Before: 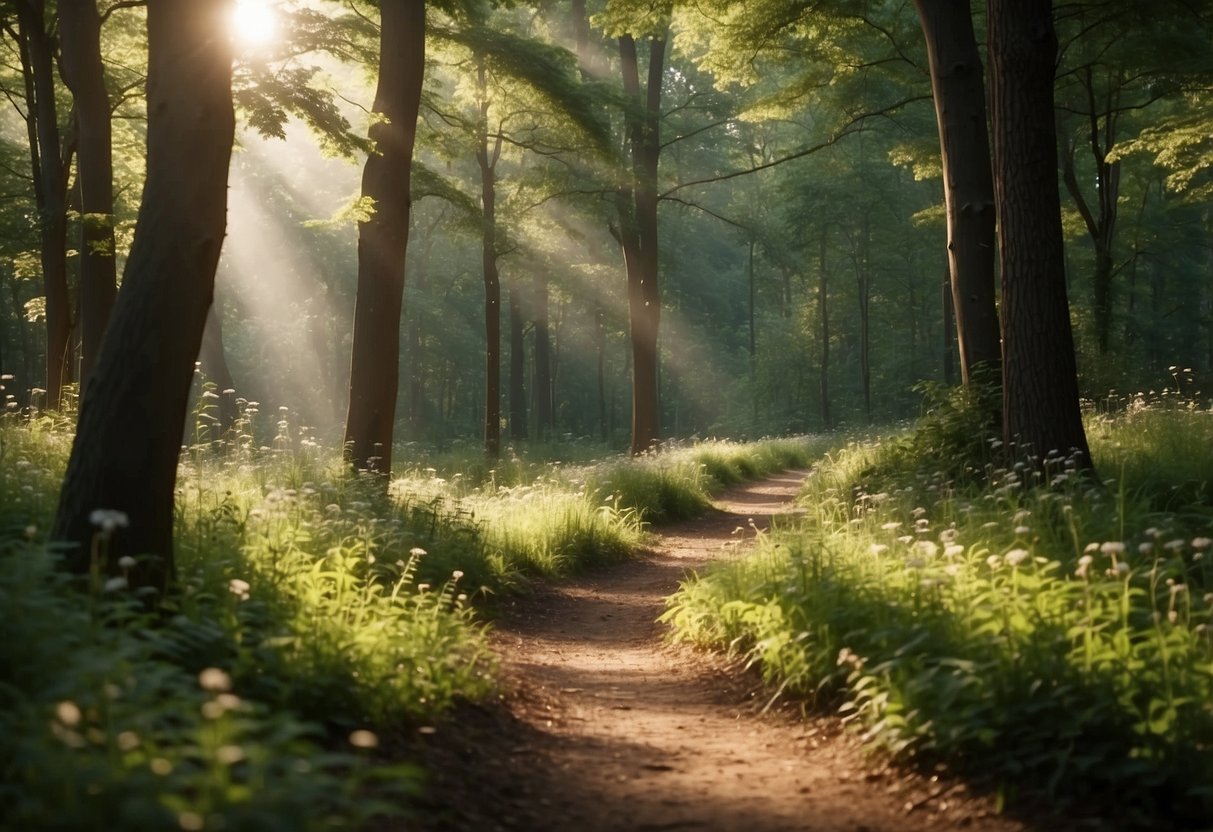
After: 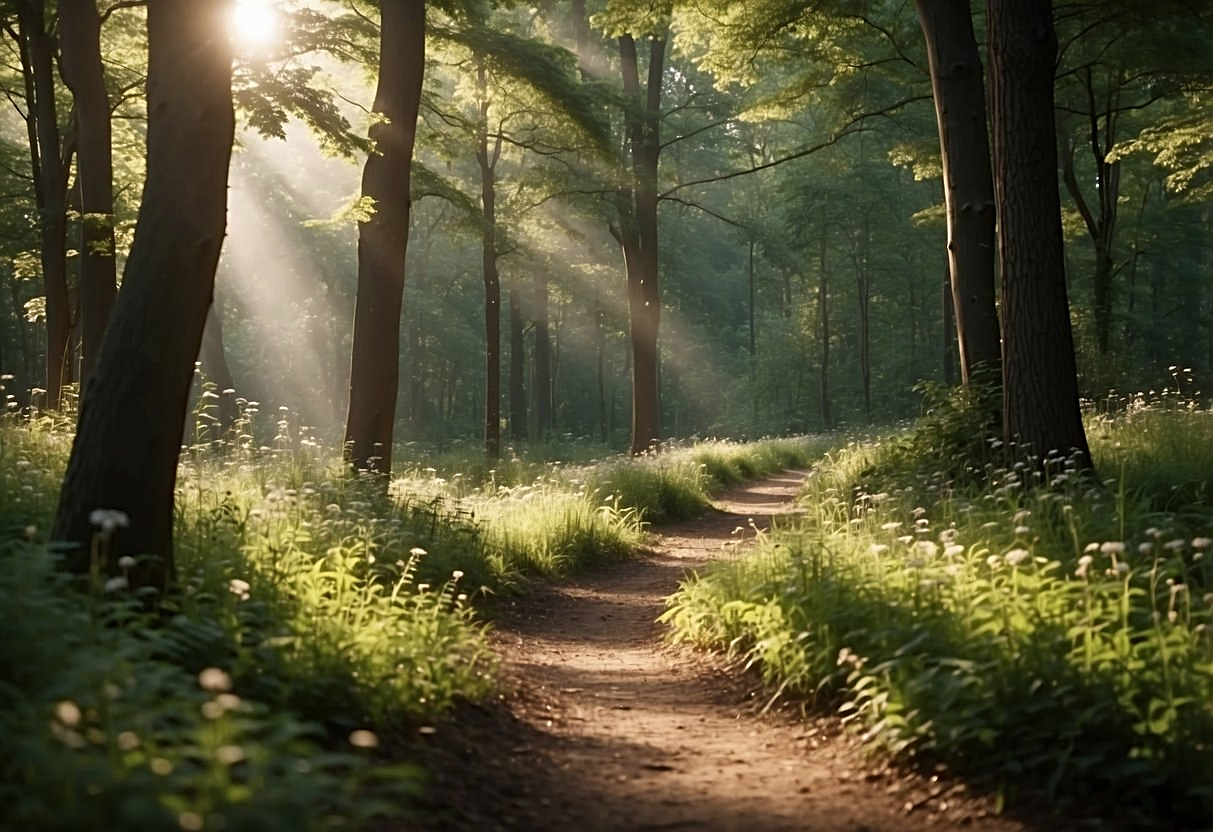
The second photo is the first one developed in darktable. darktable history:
color zones: curves: ch1 [(0, 0.469) (0.001, 0.469) (0.12, 0.446) (0.248, 0.469) (0.5, 0.5) (0.748, 0.5) (0.999, 0.469) (1, 0.469)]
sharpen: radius 3.119
